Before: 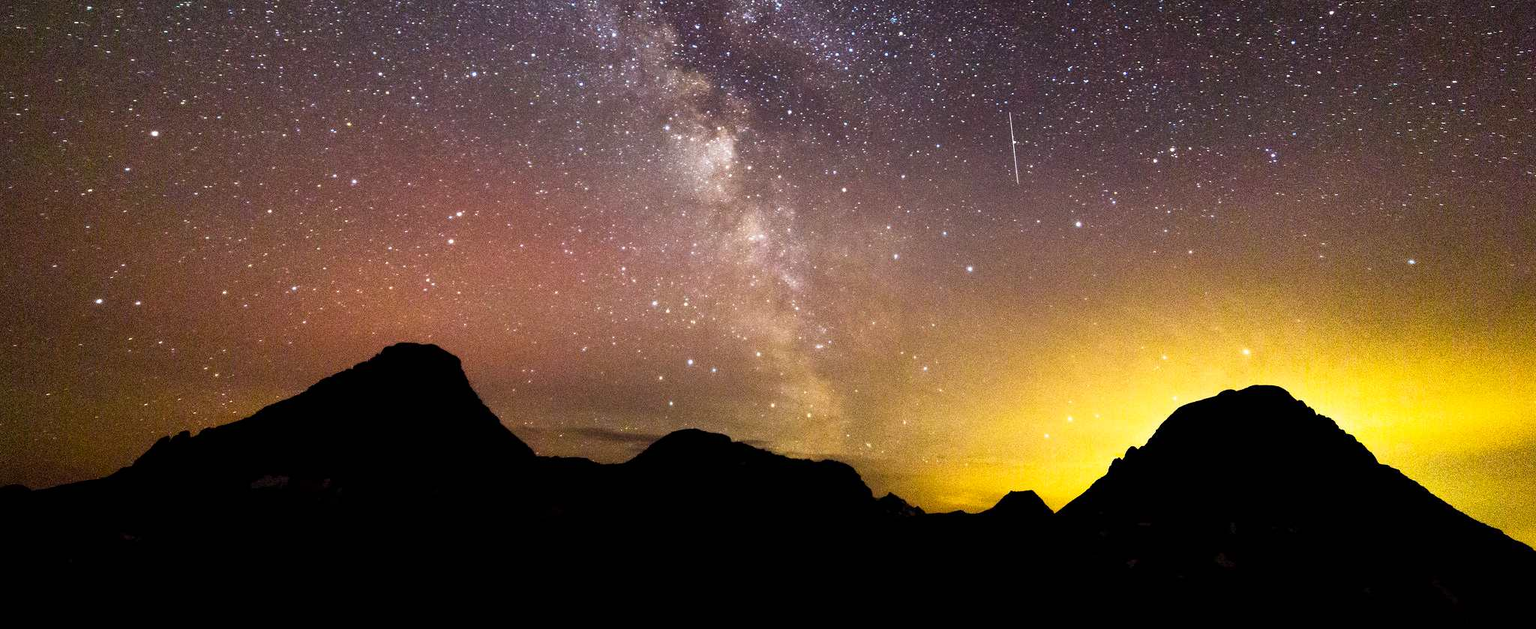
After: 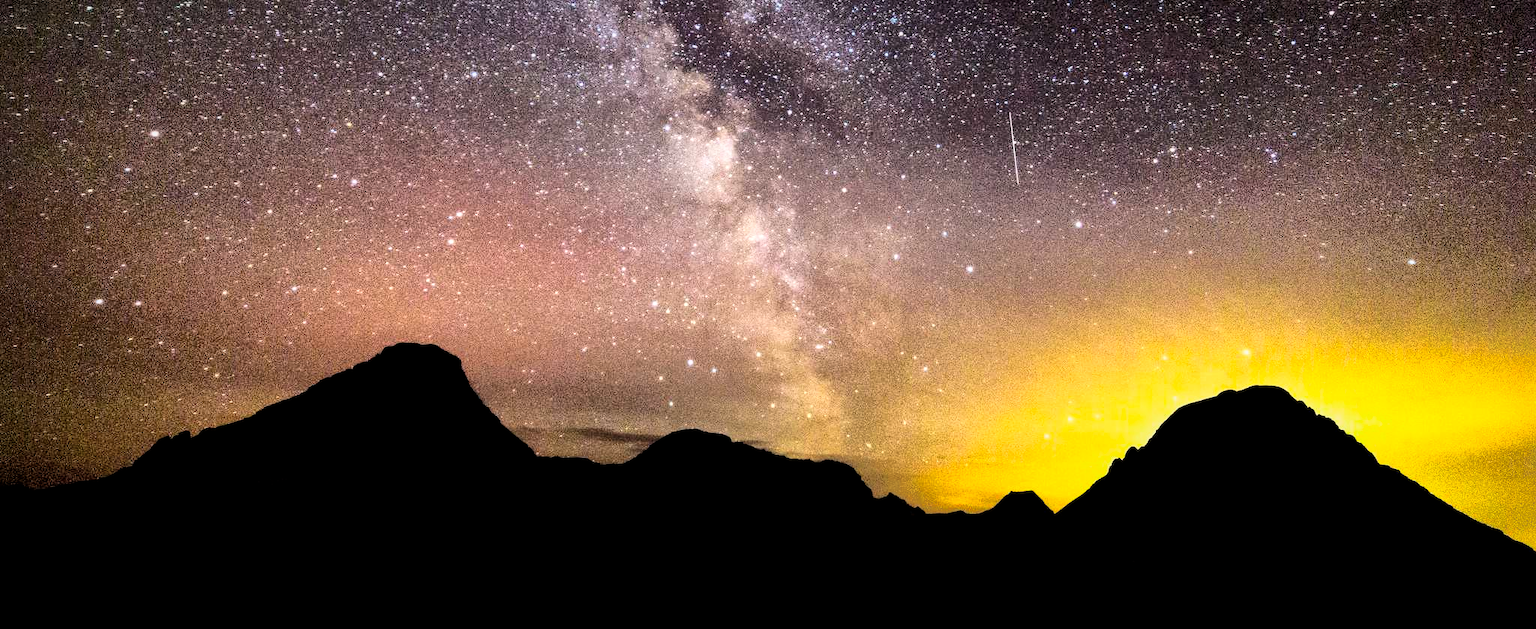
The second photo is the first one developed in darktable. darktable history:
filmic rgb: black relative exposure -7.7 EV, white relative exposure 4.37 EV, threshold 2.95 EV, target black luminance 0%, hardness 3.76, latitude 50.82%, contrast 1.075, highlights saturation mix 9.07%, shadows ↔ highlights balance -0.24%, enable highlight reconstruction true
local contrast: mode bilateral grid, contrast 21, coarseness 50, detail 141%, midtone range 0.2
tone curve: curves: ch0 [(0, 0) (0.003, 0.003) (0.011, 0.013) (0.025, 0.028) (0.044, 0.05) (0.069, 0.079) (0.1, 0.113) (0.136, 0.154) (0.177, 0.201) (0.224, 0.268) (0.277, 0.38) (0.335, 0.486) (0.399, 0.588) (0.468, 0.688) (0.543, 0.787) (0.623, 0.854) (0.709, 0.916) (0.801, 0.957) (0.898, 0.978) (1, 1)], color space Lab, independent channels, preserve colors none
contrast brightness saturation: contrast 0.028, brightness -0.044
shadows and highlights: shadows 39.78, highlights -60
